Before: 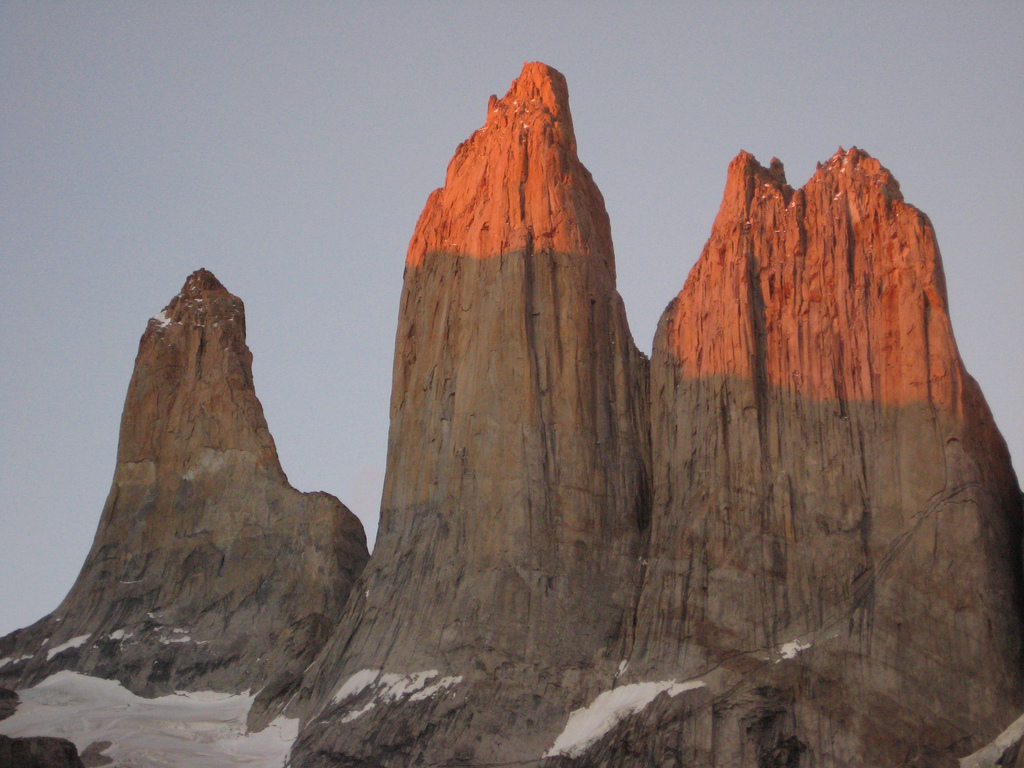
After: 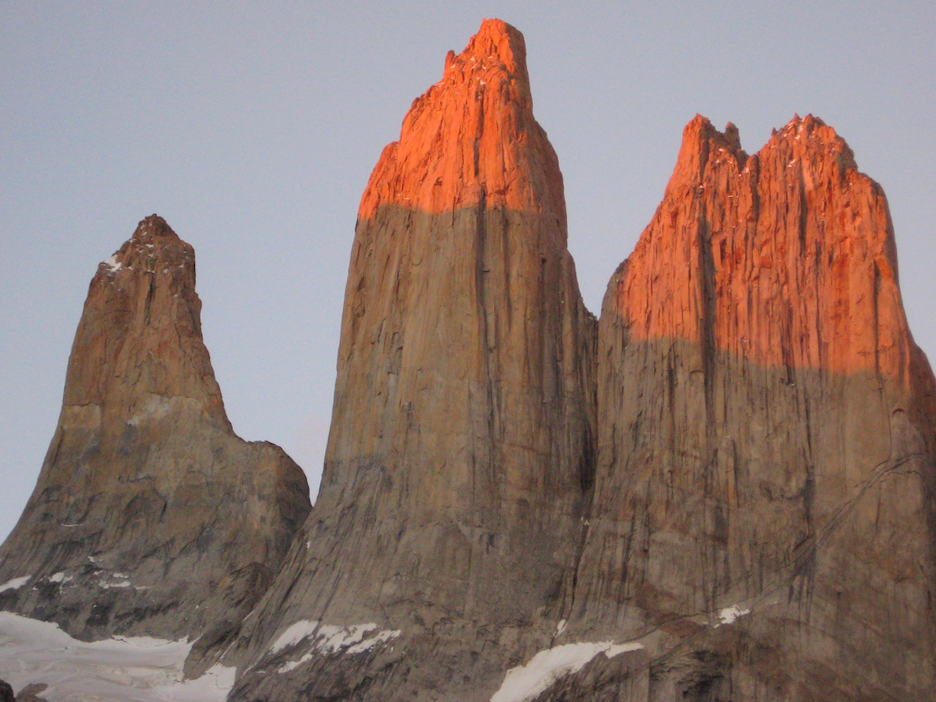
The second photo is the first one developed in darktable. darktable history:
contrast brightness saturation: contrast 0.071, brightness 0.074, saturation 0.175
crop and rotate: angle -1.92°, left 3.127%, top 3.849%, right 1.392%, bottom 0.713%
tone equalizer: on, module defaults
